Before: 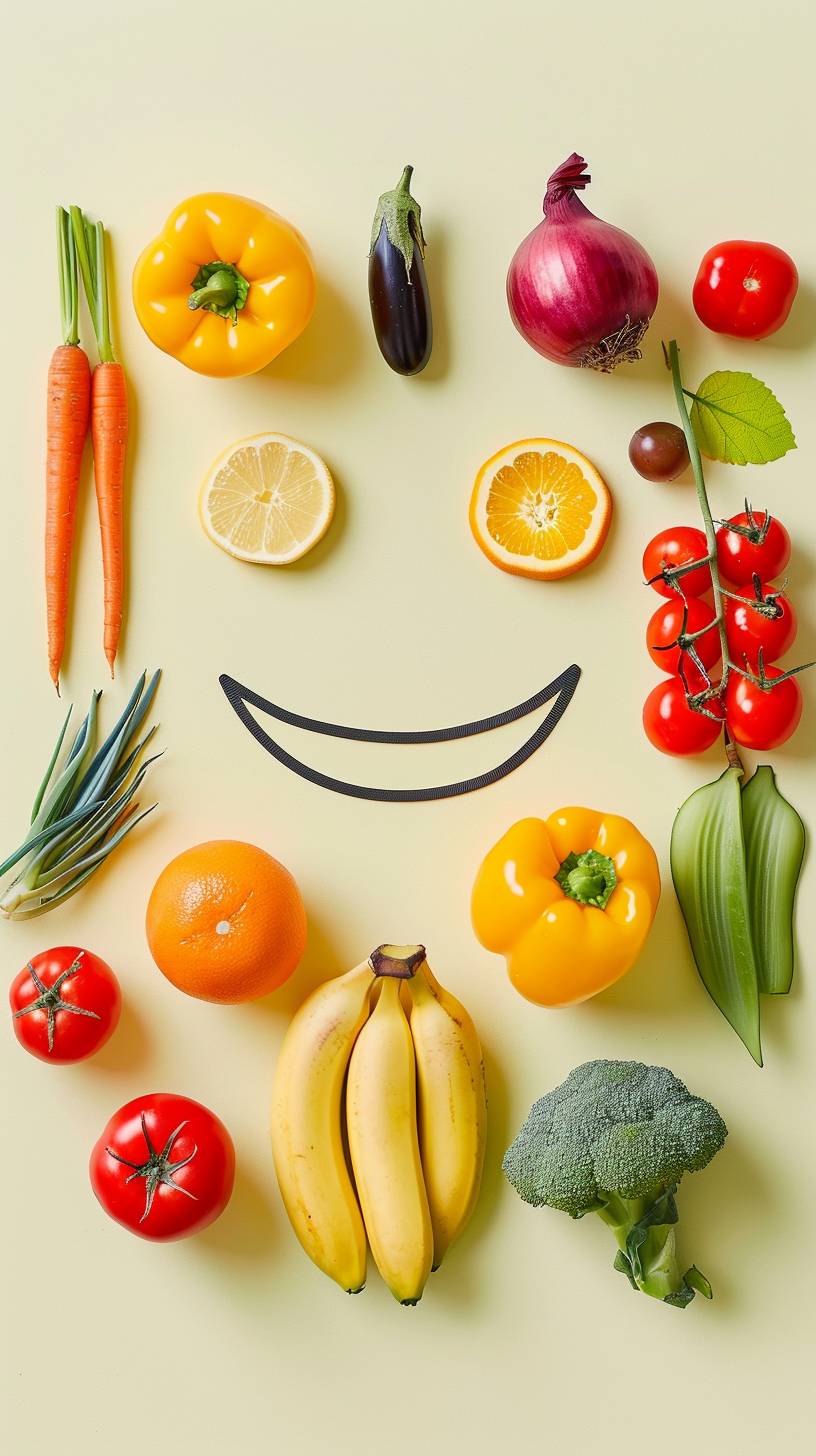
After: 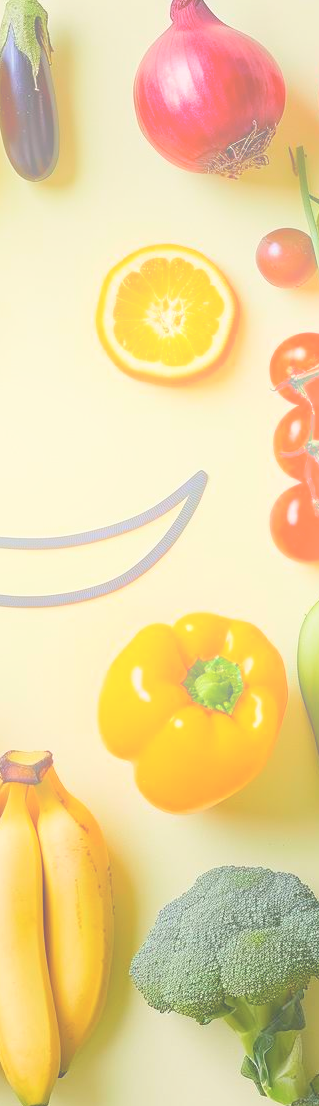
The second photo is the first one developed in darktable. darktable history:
bloom: size 38%, threshold 95%, strength 30%
crop: left 45.721%, top 13.393%, right 14.118%, bottom 10.01%
